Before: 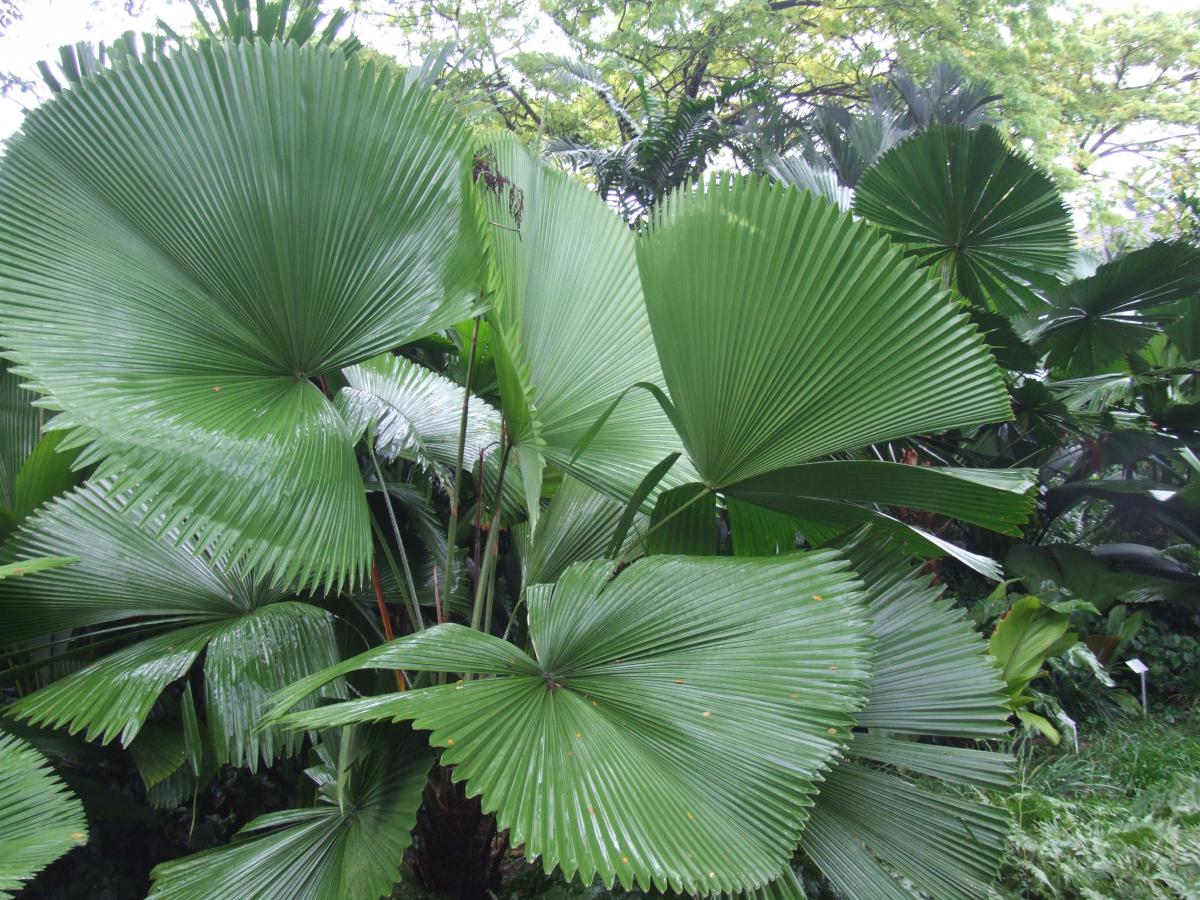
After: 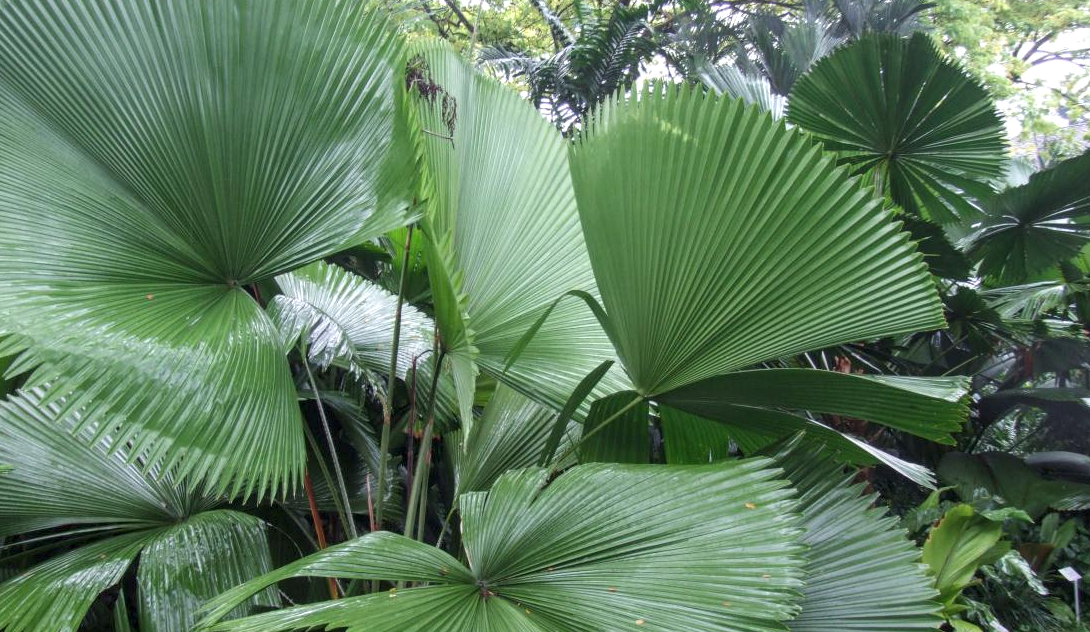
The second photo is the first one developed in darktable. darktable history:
crop: left 5.596%, top 10.314%, right 3.534%, bottom 19.395%
local contrast: detail 130%
